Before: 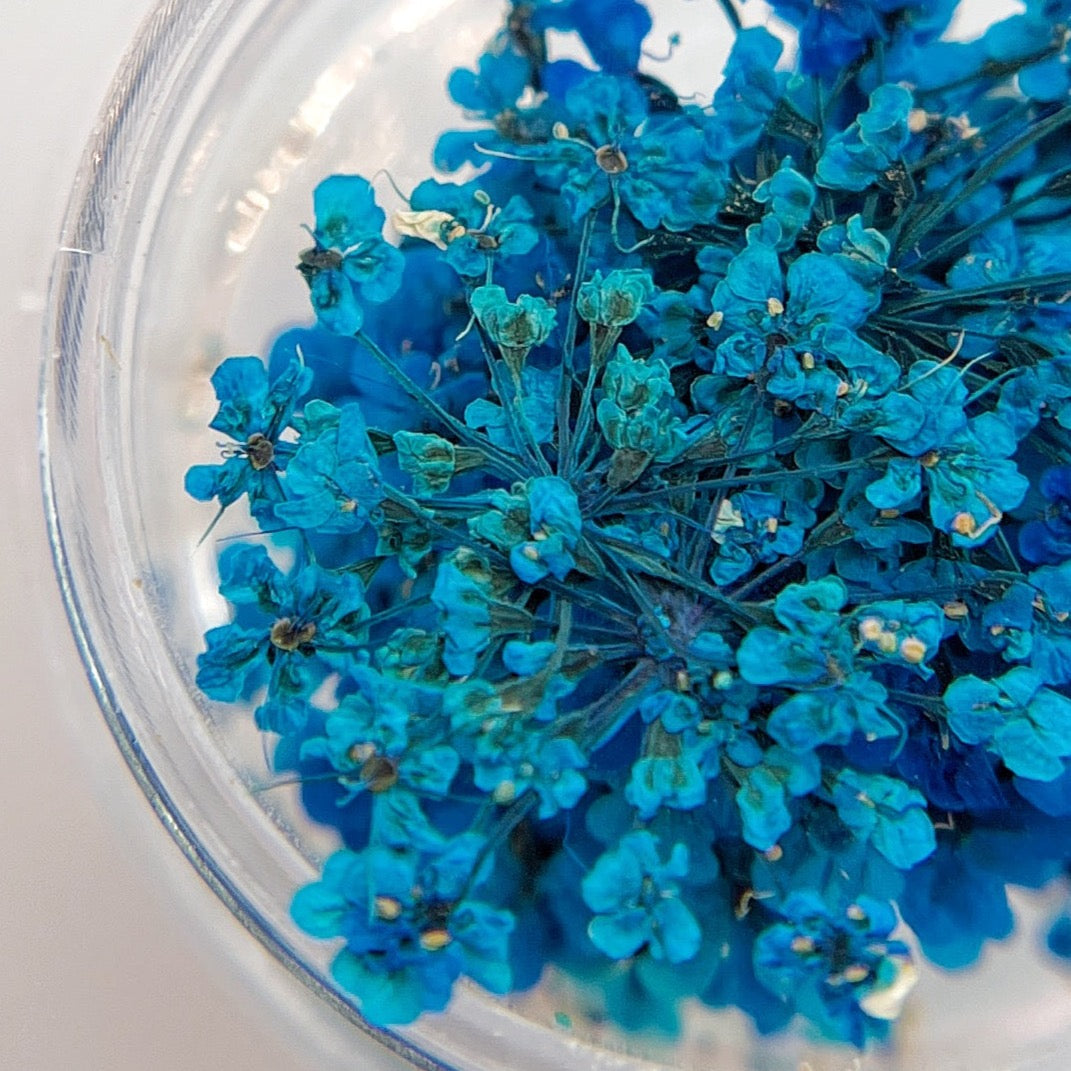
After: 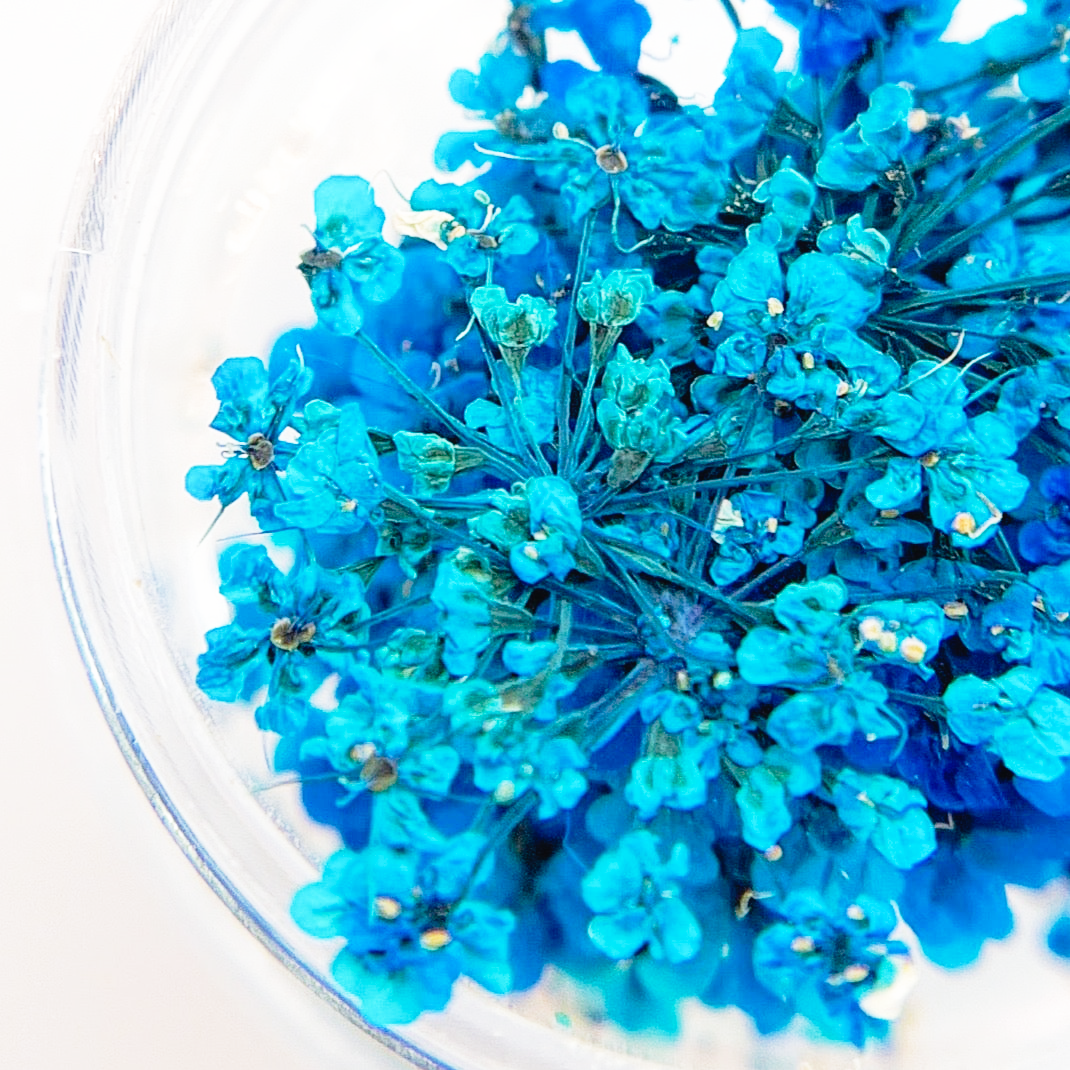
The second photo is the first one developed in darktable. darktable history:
base curve: curves: ch0 [(0, 0) (0.012, 0.01) (0.073, 0.168) (0.31, 0.711) (0.645, 0.957) (1, 1)], preserve colors none
contrast equalizer: octaves 7, y [[0.6 ×6], [0.55 ×6], [0 ×6], [0 ×6], [0 ×6]], mix -0.3
color balance: output saturation 110%
